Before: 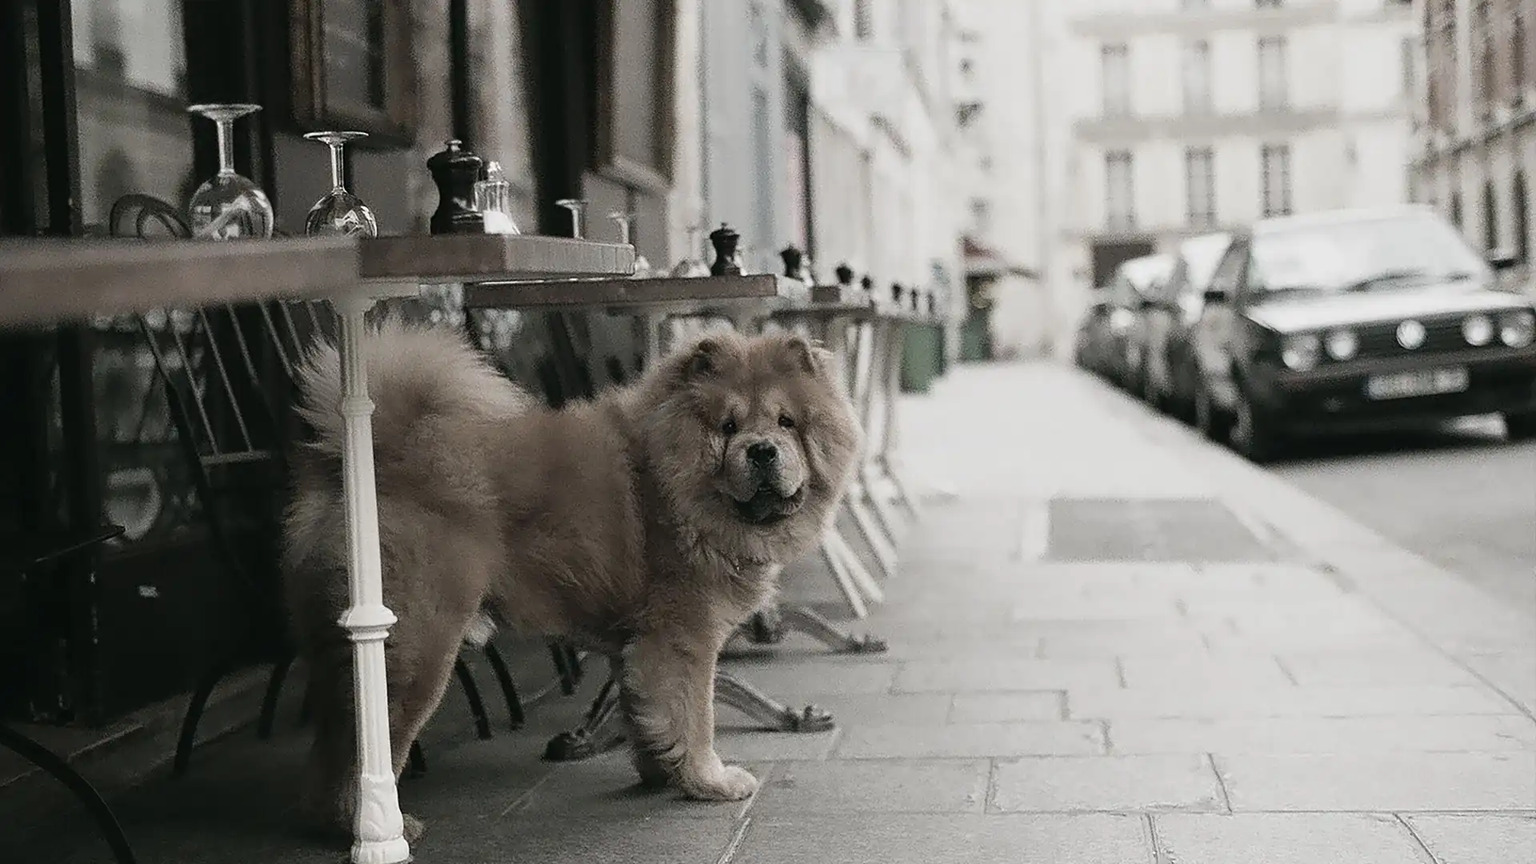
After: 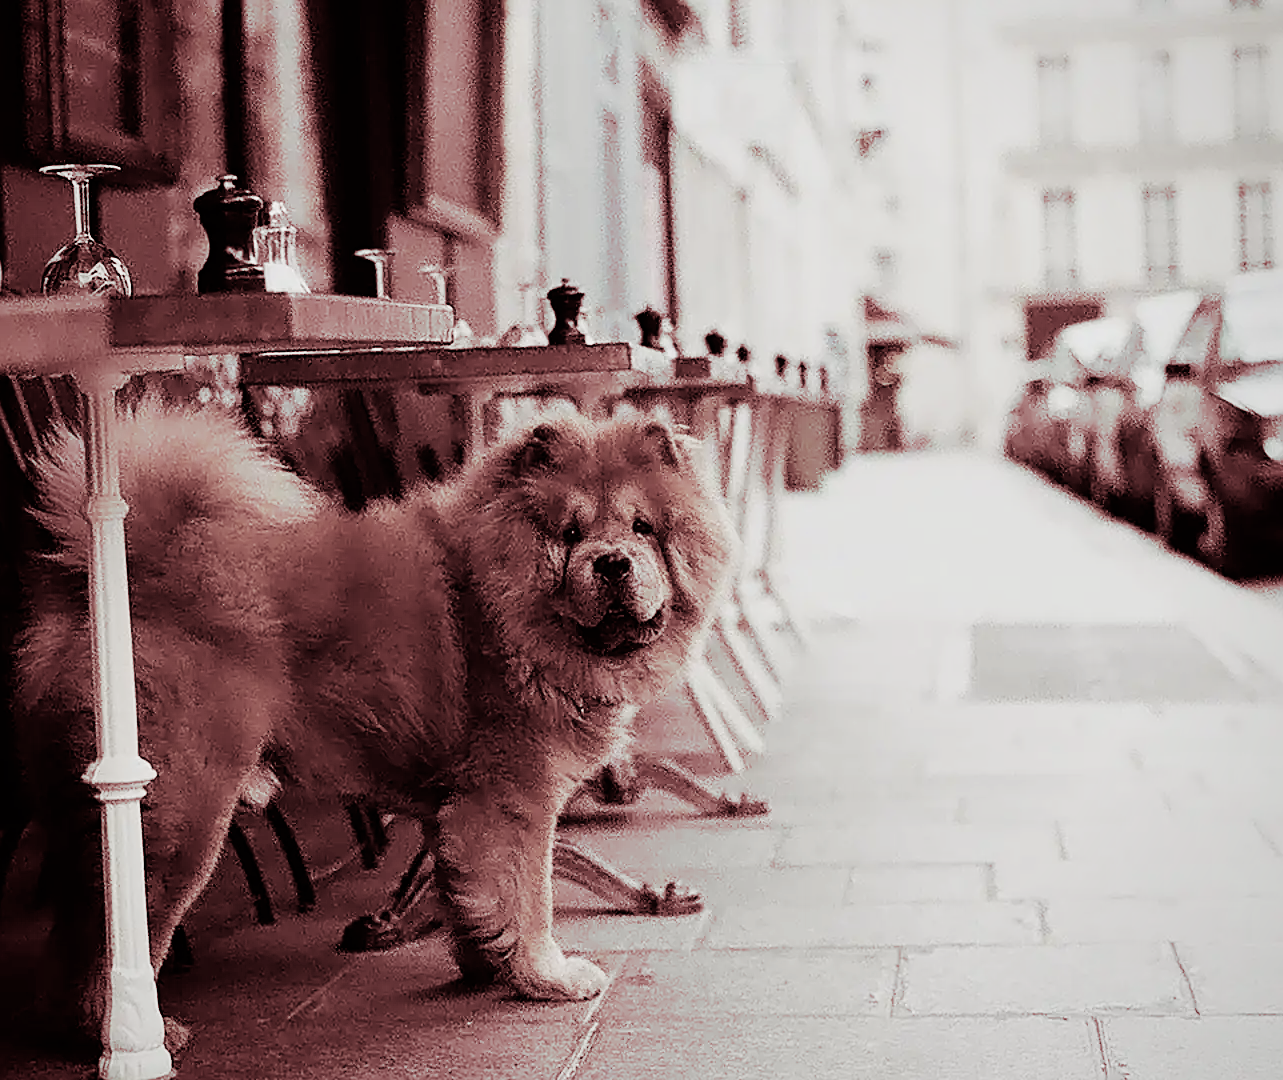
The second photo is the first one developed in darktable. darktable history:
crop and rotate: left 17.732%, right 15.423%
split-toning: highlights › saturation 0, balance -61.83
exposure: black level correction 0.001, exposure 0.5 EV, compensate exposure bias true, compensate highlight preservation false
contrast brightness saturation: saturation -0.04
vignetting: brightness -0.233, saturation 0.141
sharpen: on, module defaults
filmic rgb: black relative exposure -7.65 EV, white relative exposure 4.56 EV, hardness 3.61, contrast 1.25
